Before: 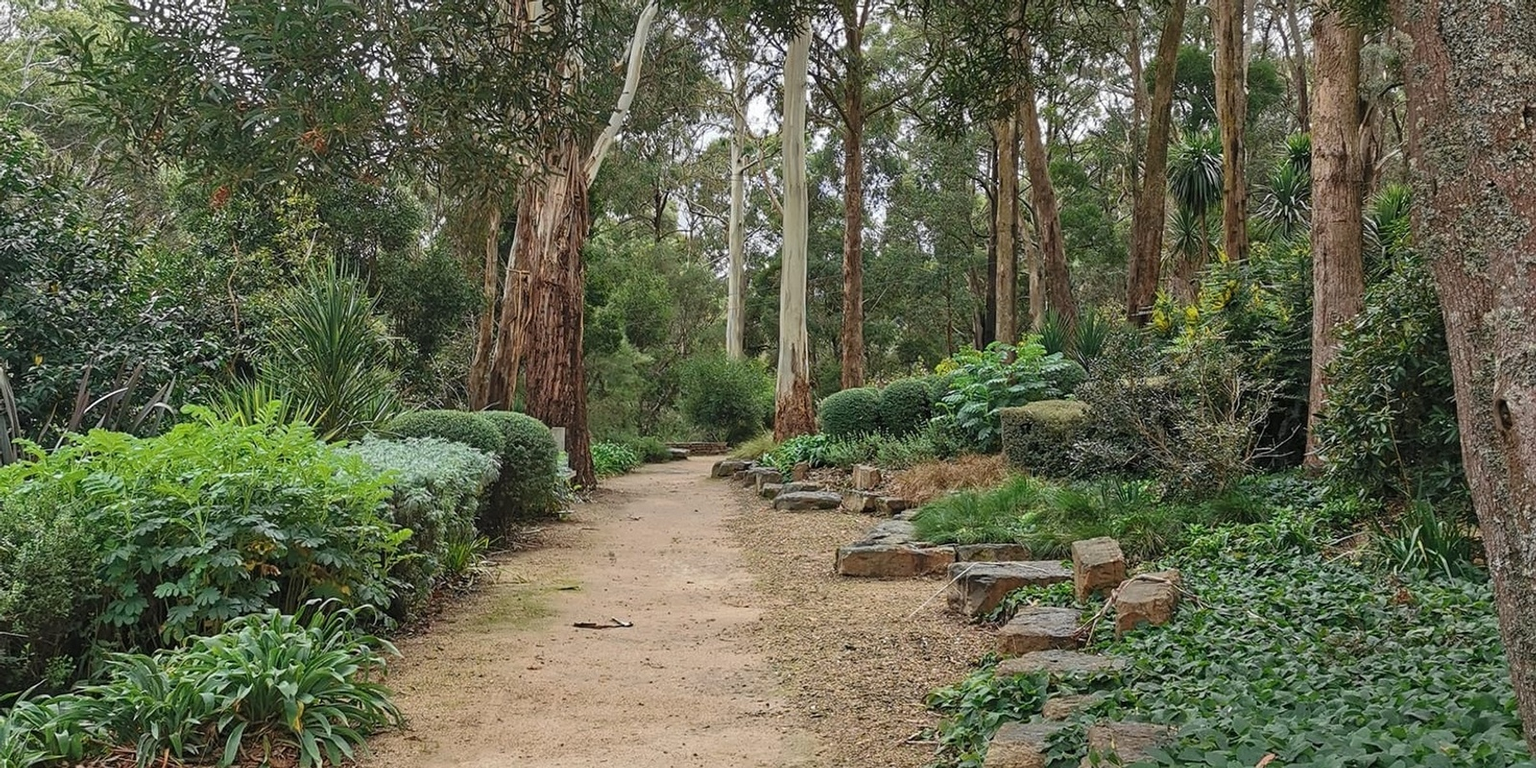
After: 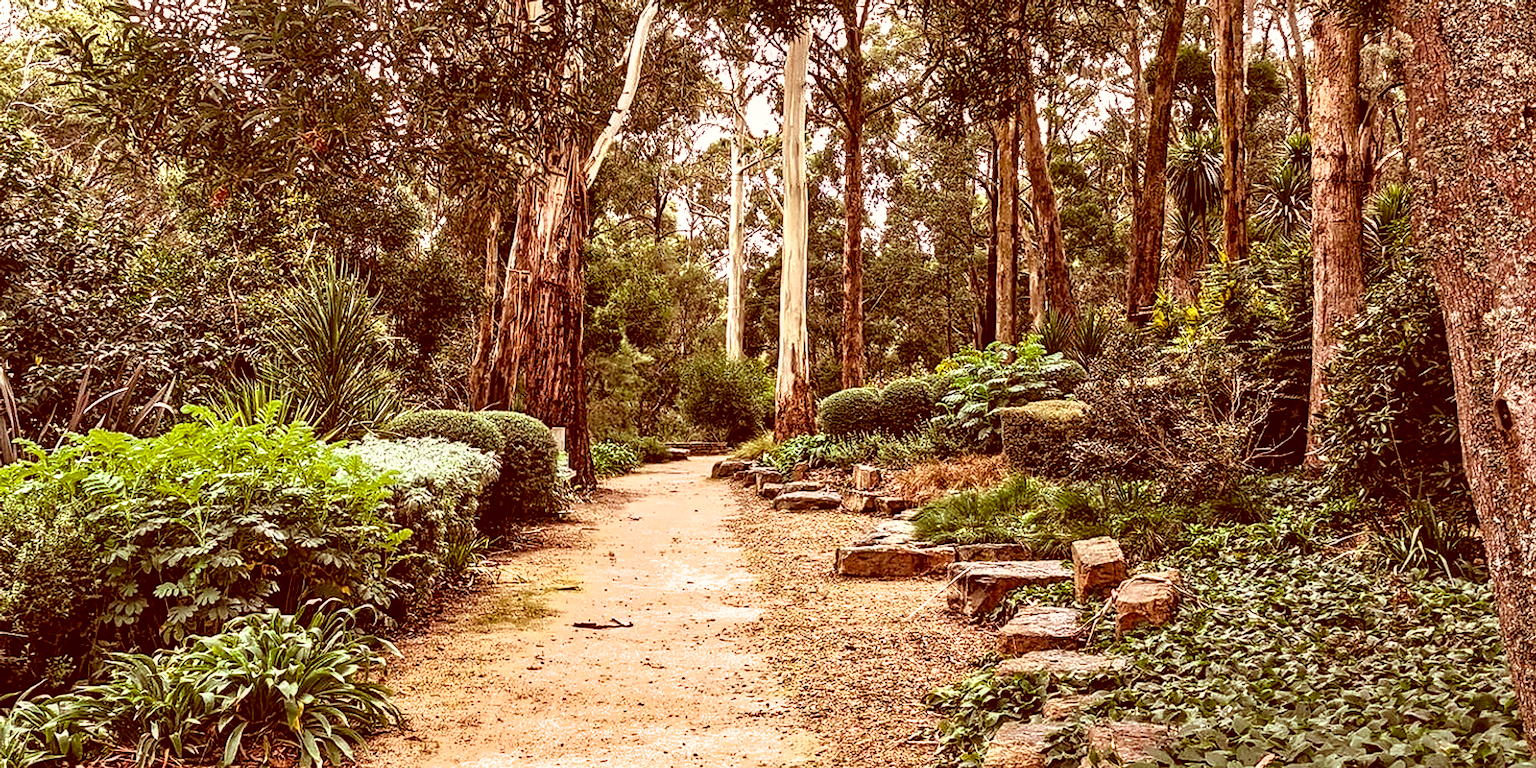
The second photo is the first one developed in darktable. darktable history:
local contrast: detail 130%
exposure: black level correction -0.005, exposure 0.623 EV, compensate exposure bias true, compensate highlight preservation false
color correction: highlights a* 9.56, highlights b* 8.95, shadows a* 39.56, shadows b* 39.9, saturation 0.801
shadows and highlights: shadows 22.8, highlights -49.06, soften with gaussian
color balance rgb: perceptual saturation grading › global saturation 30.924%, saturation formula JzAzBz (2021)
filmic rgb: black relative exposure -8.25 EV, white relative exposure 2.21 EV, hardness 7.17, latitude 86.4%, contrast 1.695, highlights saturation mix -3.1%, shadows ↔ highlights balance -2.08%, color science v4 (2020), contrast in shadows soft, contrast in highlights soft
